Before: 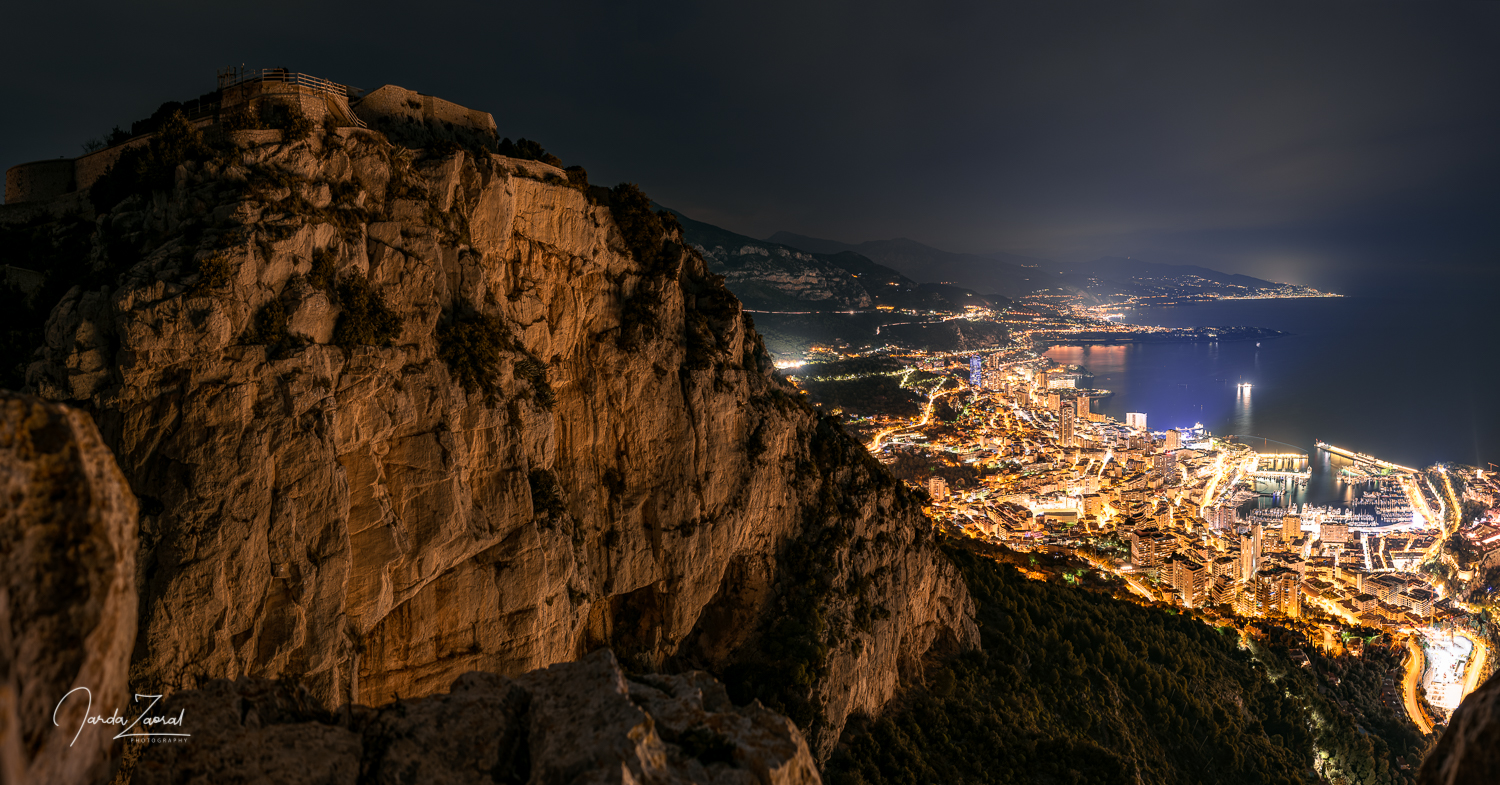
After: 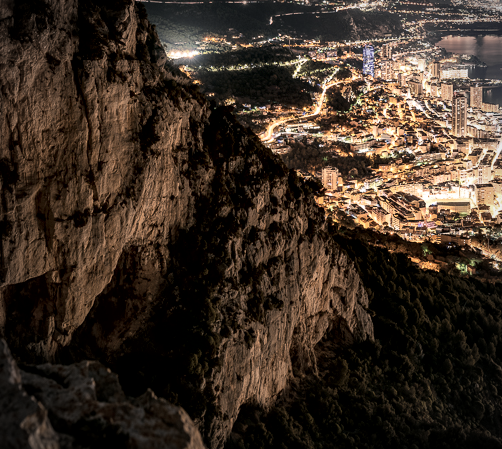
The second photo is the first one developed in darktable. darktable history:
local contrast: mode bilateral grid, contrast 25, coarseness 61, detail 152%, midtone range 0.2
crop: left 40.519%, top 39.52%, right 26.002%, bottom 3.167%
contrast brightness saturation: contrast 0.095, saturation -0.365
vignetting: on, module defaults
